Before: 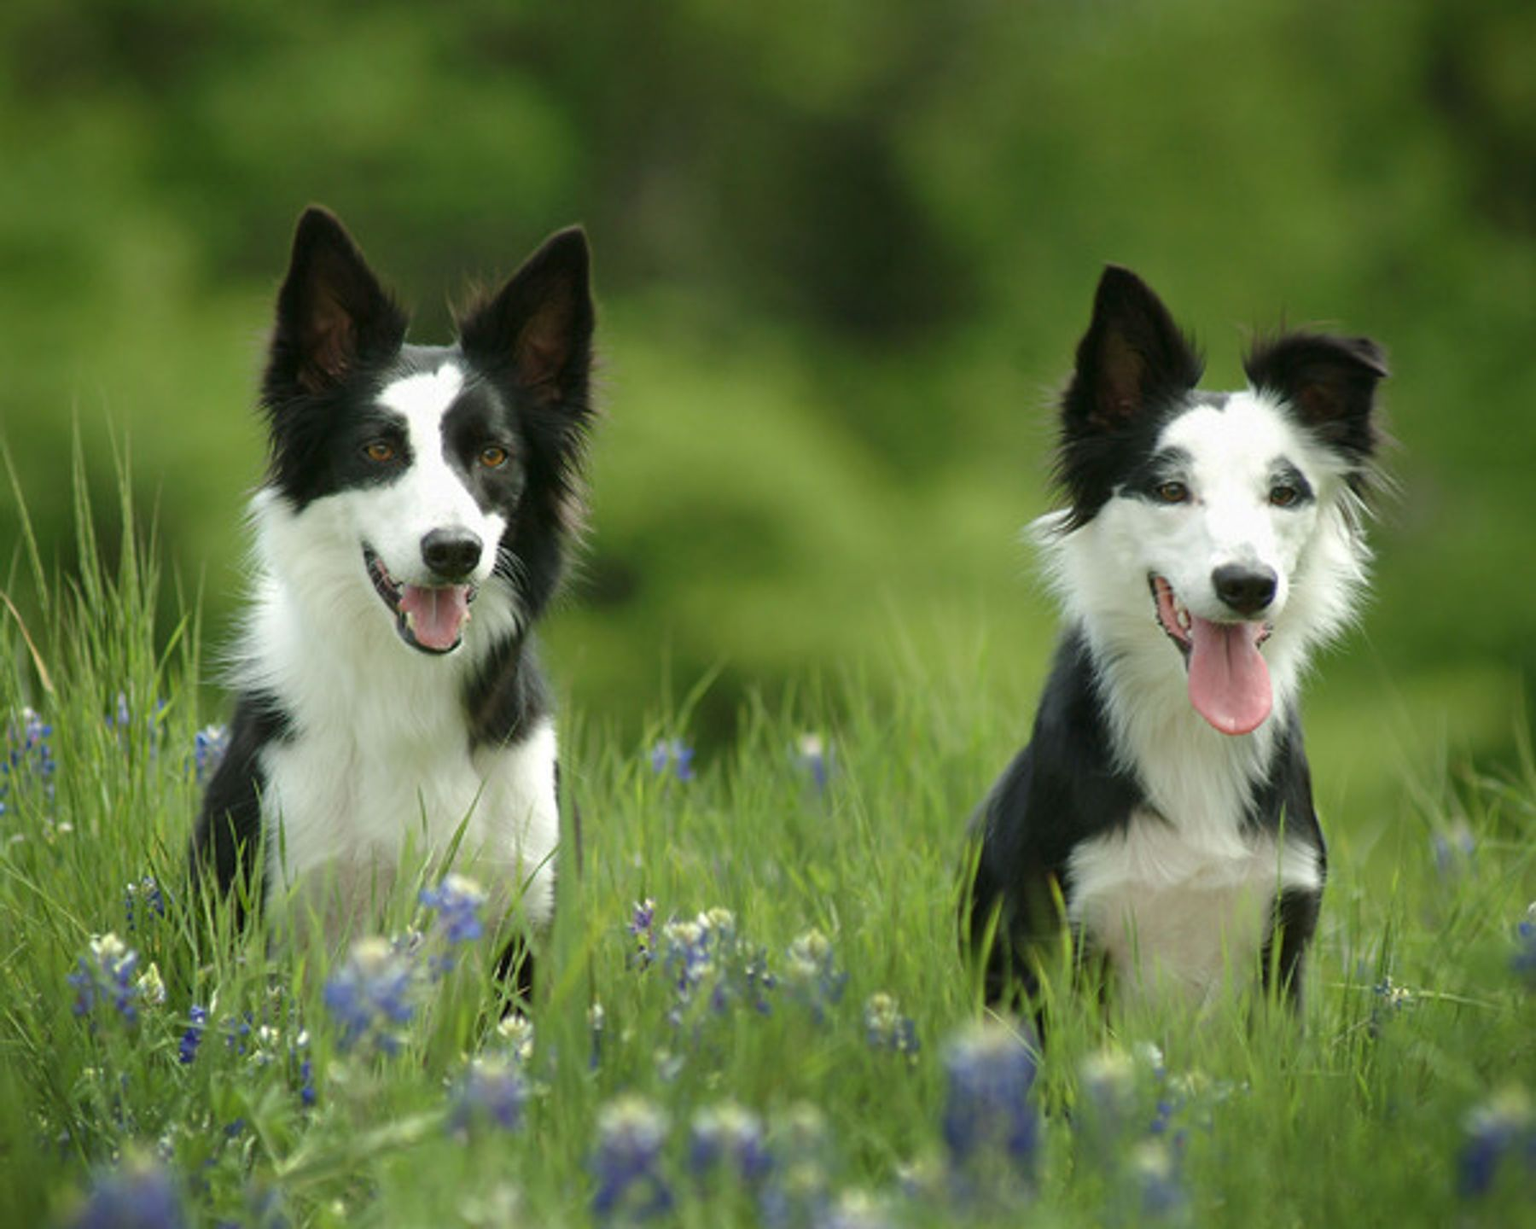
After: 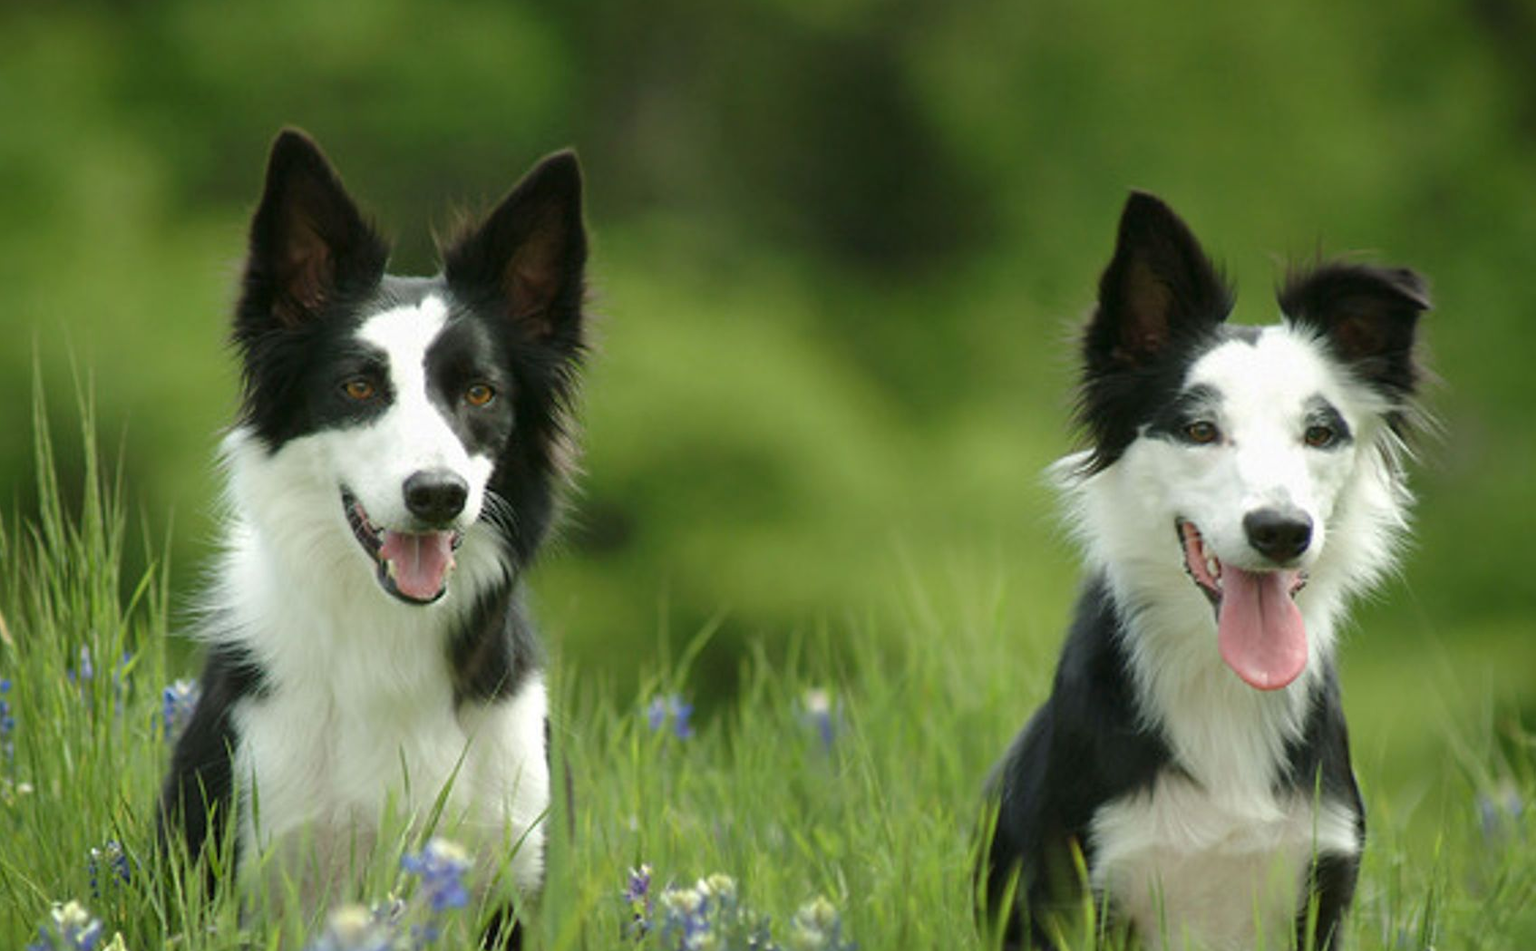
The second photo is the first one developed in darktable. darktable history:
crop: left 2.765%, top 7.003%, right 3.097%, bottom 20.125%
